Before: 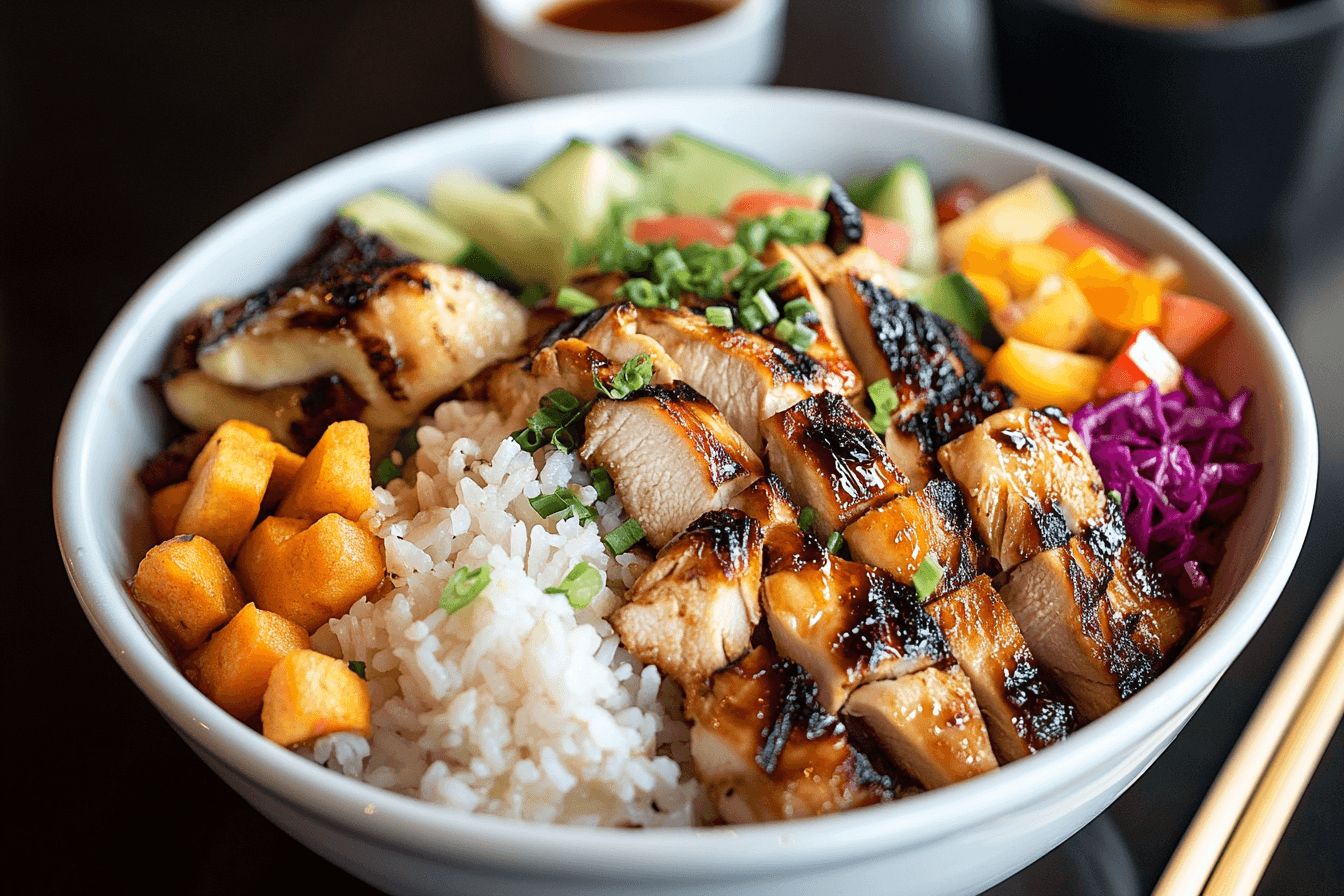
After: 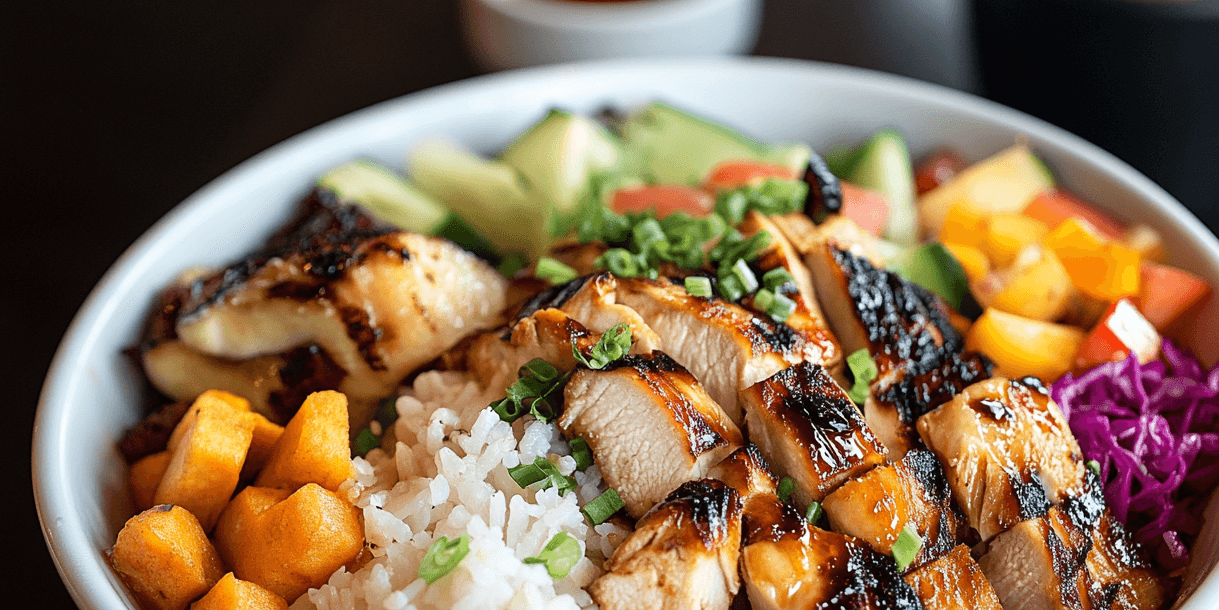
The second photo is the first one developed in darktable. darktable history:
crop: left 1.563%, top 3.406%, right 7.712%, bottom 28.436%
